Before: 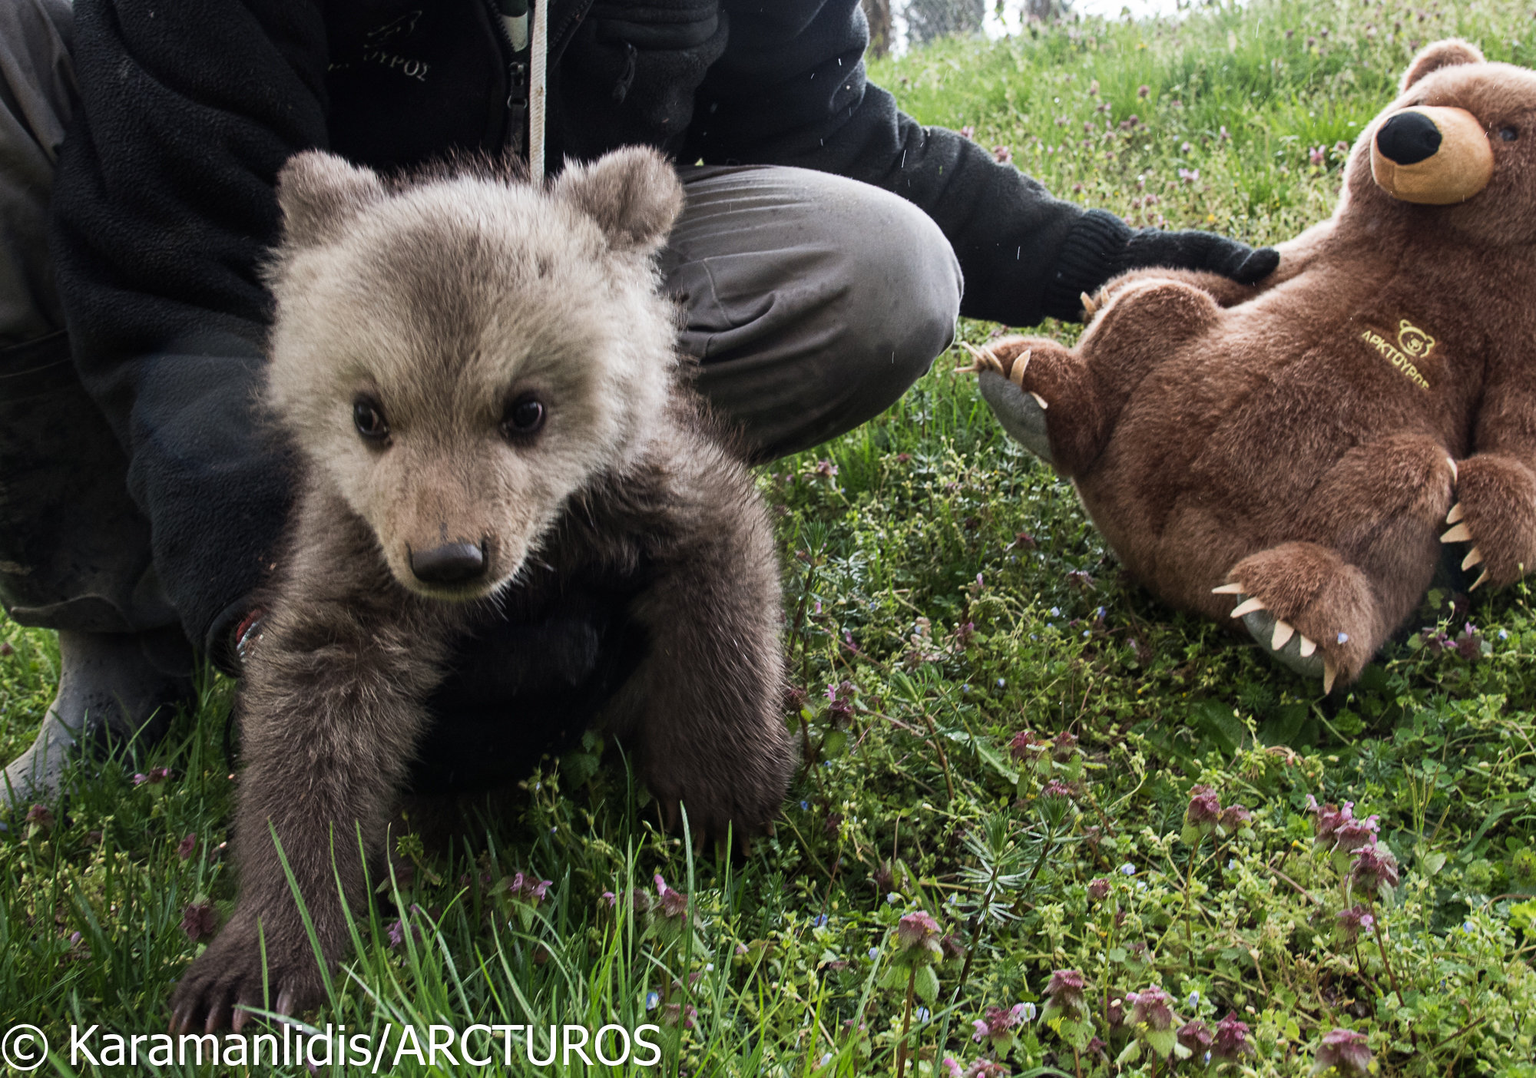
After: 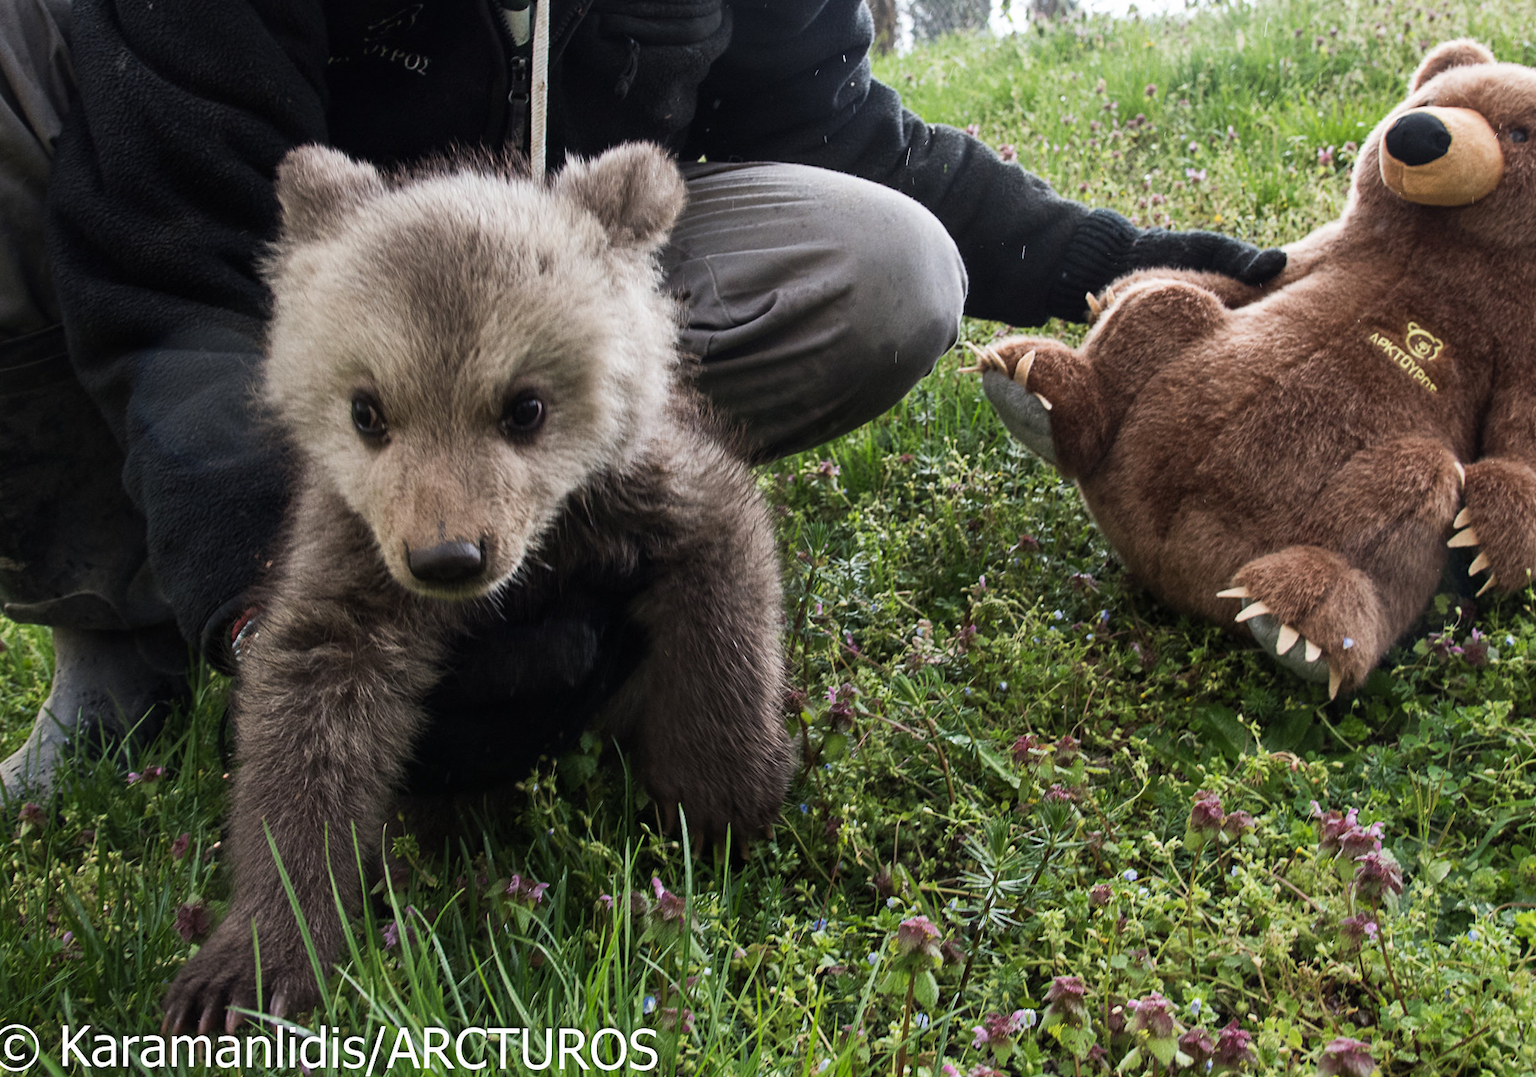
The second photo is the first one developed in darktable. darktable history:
crop and rotate: angle -0.36°
